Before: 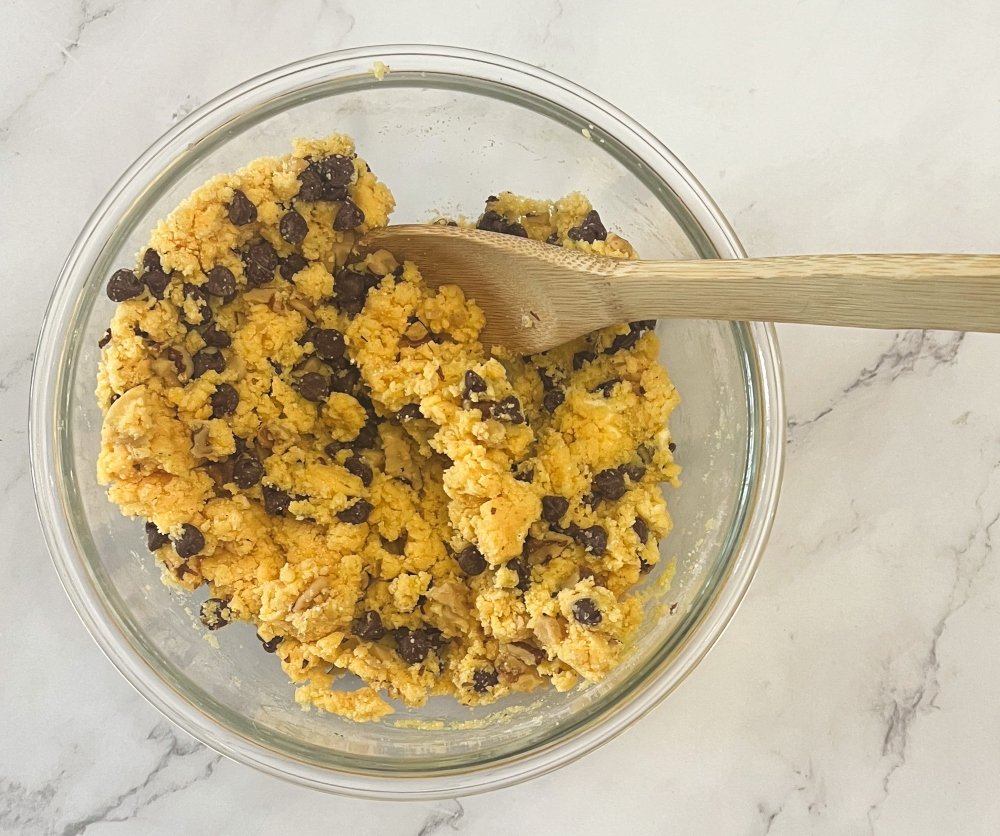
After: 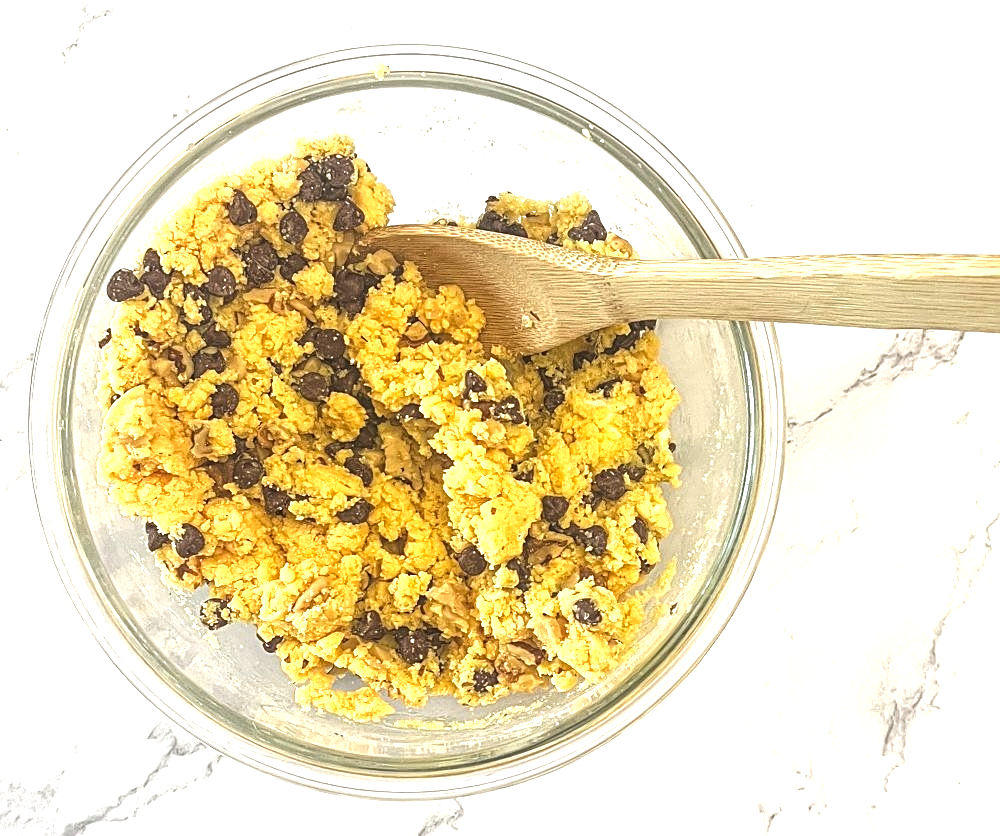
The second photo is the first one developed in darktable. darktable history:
sharpen: on, module defaults
exposure: black level correction 0, exposure 1 EV, compensate exposure bias true, compensate highlight preservation false
local contrast: highlights 25%, detail 130%
